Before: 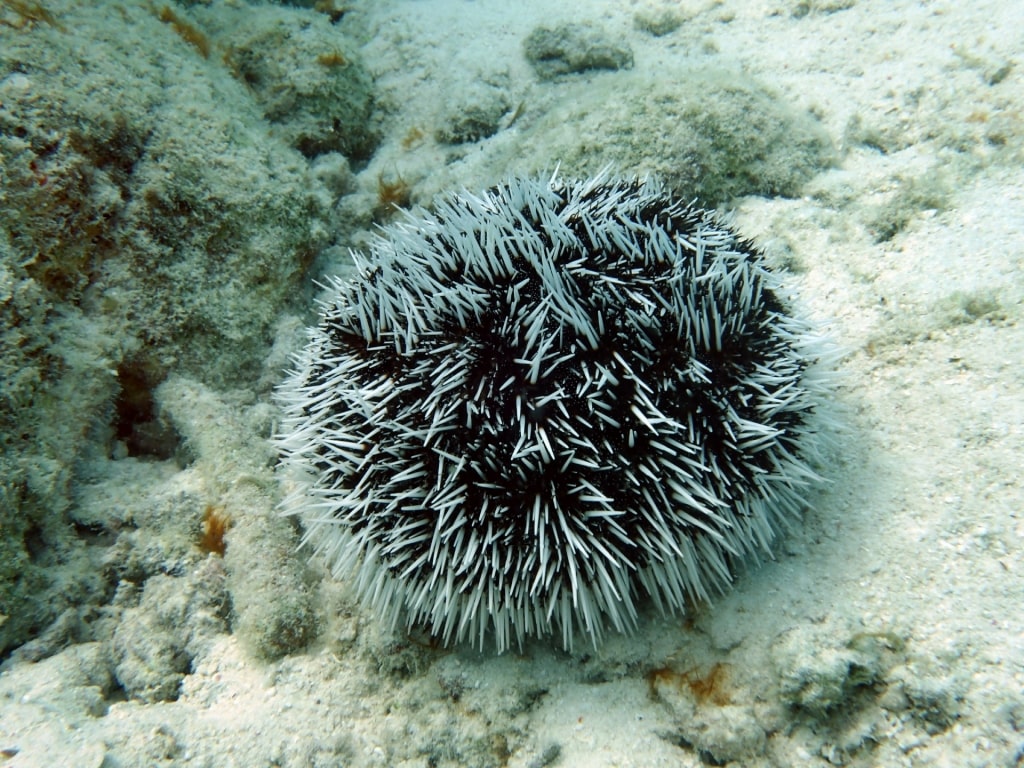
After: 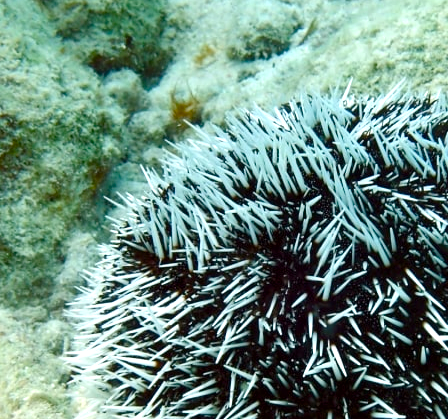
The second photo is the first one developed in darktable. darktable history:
crop: left 20.36%, top 10.862%, right 35.798%, bottom 34.484%
color balance rgb: linear chroma grading › global chroma 6.167%, perceptual saturation grading › global saturation 20%, perceptual saturation grading › highlights -14.061%, perceptual saturation grading › shadows 49.439%
exposure: black level correction 0, exposure 0.696 EV, compensate highlight preservation false
tone equalizer: on, module defaults
